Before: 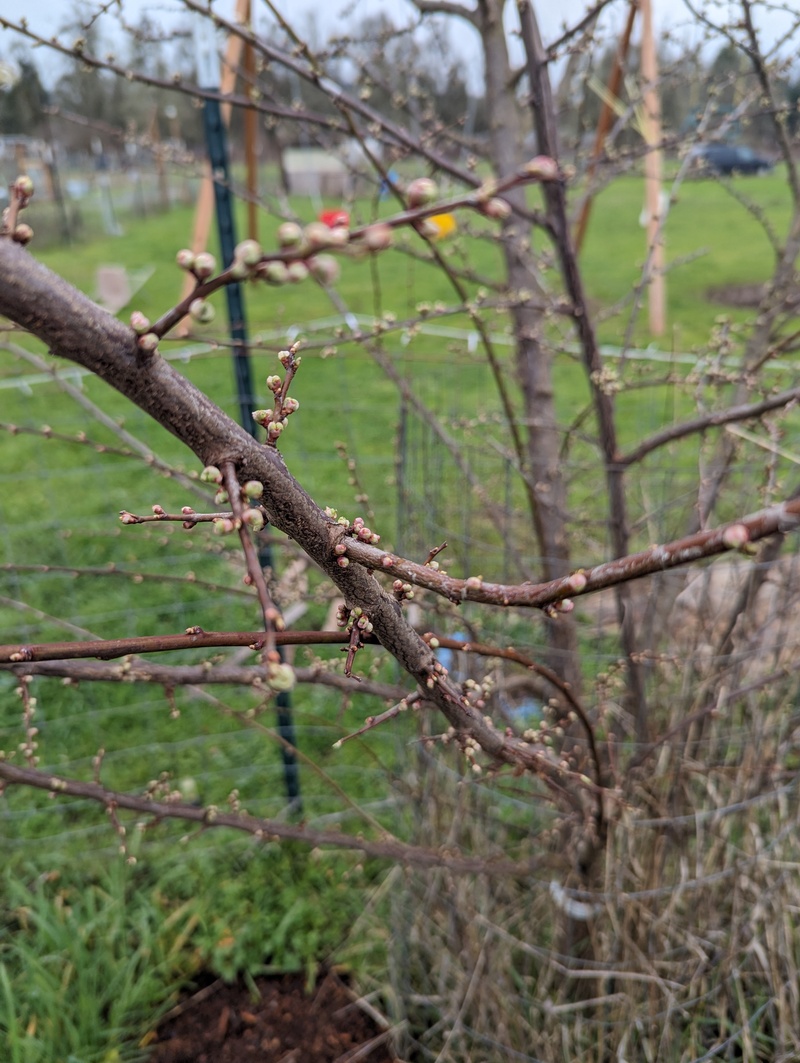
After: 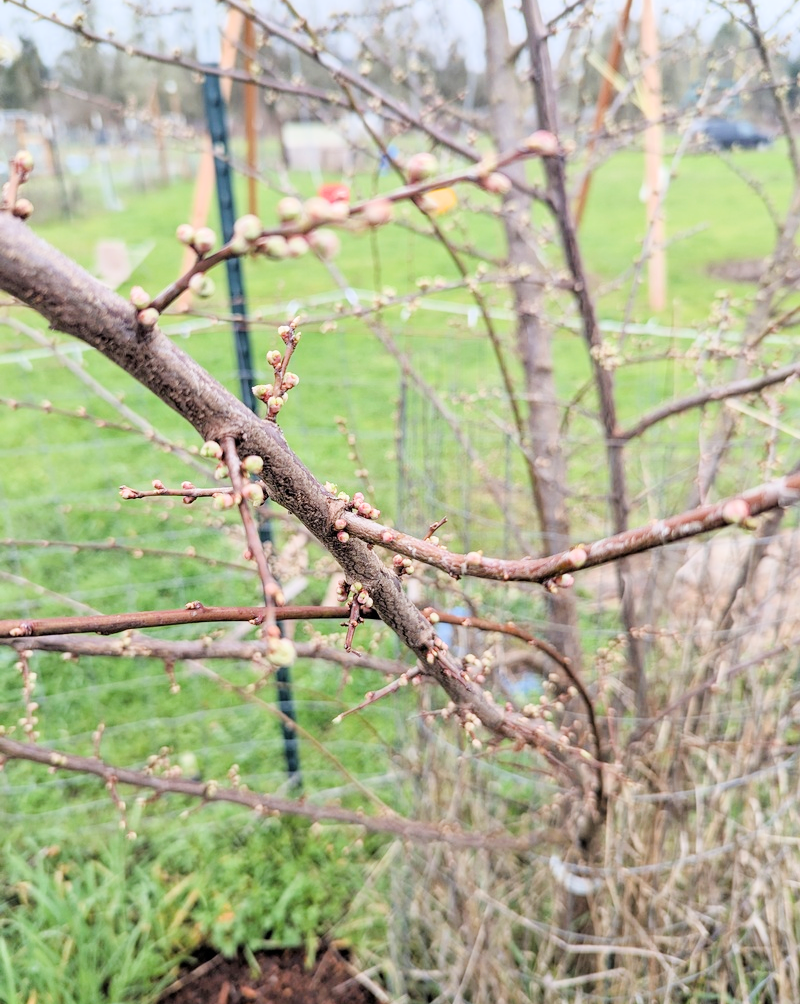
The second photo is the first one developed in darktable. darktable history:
filmic rgb: black relative exposure -7.65 EV, white relative exposure 4.56 EV, hardness 3.61
crop and rotate: top 2.479%, bottom 3.018%
exposure: black level correction 0, exposure 1.9 EV, compensate highlight preservation false
